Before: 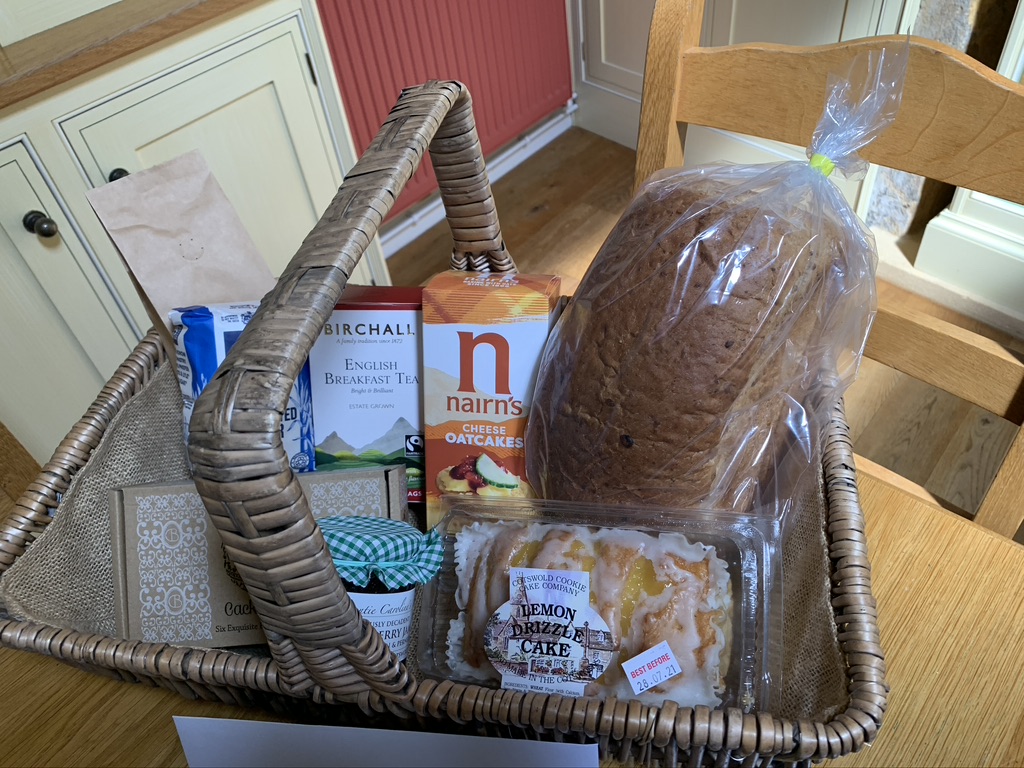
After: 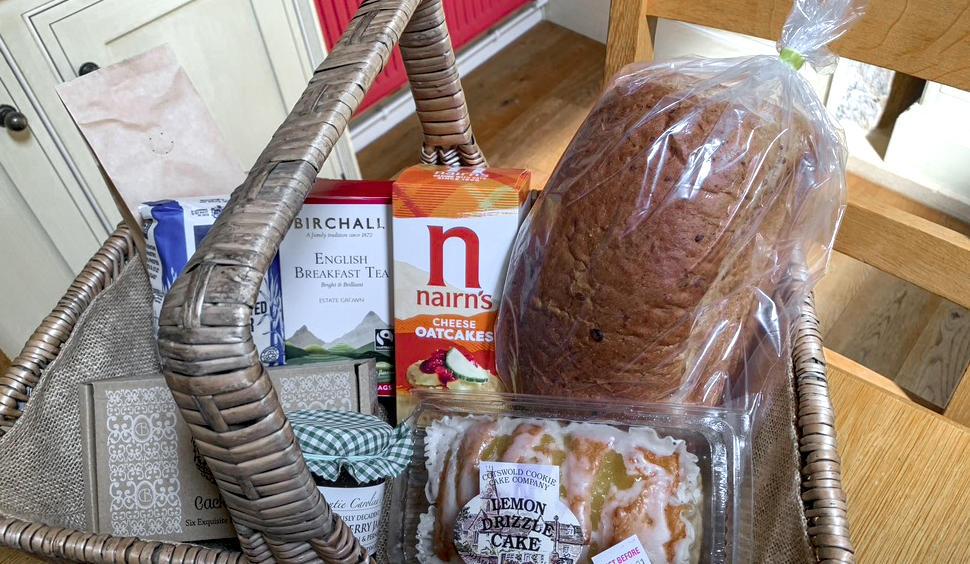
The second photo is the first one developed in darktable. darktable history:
exposure: black level correction 0.001, exposure 0.498 EV, compensate highlight preservation false
color zones: curves: ch0 [(0, 0.48) (0.209, 0.398) (0.305, 0.332) (0.429, 0.493) (0.571, 0.5) (0.714, 0.5) (0.857, 0.5) (1, 0.48)]; ch1 [(0, 0.736) (0.143, 0.625) (0.225, 0.371) (0.429, 0.256) (0.571, 0.241) (0.714, 0.213) (0.857, 0.48) (1, 0.736)]; ch2 [(0, 0.448) (0.143, 0.498) (0.286, 0.5) (0.429, 0.5) (0.571, 0.5) (0.714, 0.5) (0.857, 0.5) (1, 0.448)]
local contrast: on, module defaults
crop and rotate: left 2.958%, top 13.817%, right 2.297%, bottom 12.627%
